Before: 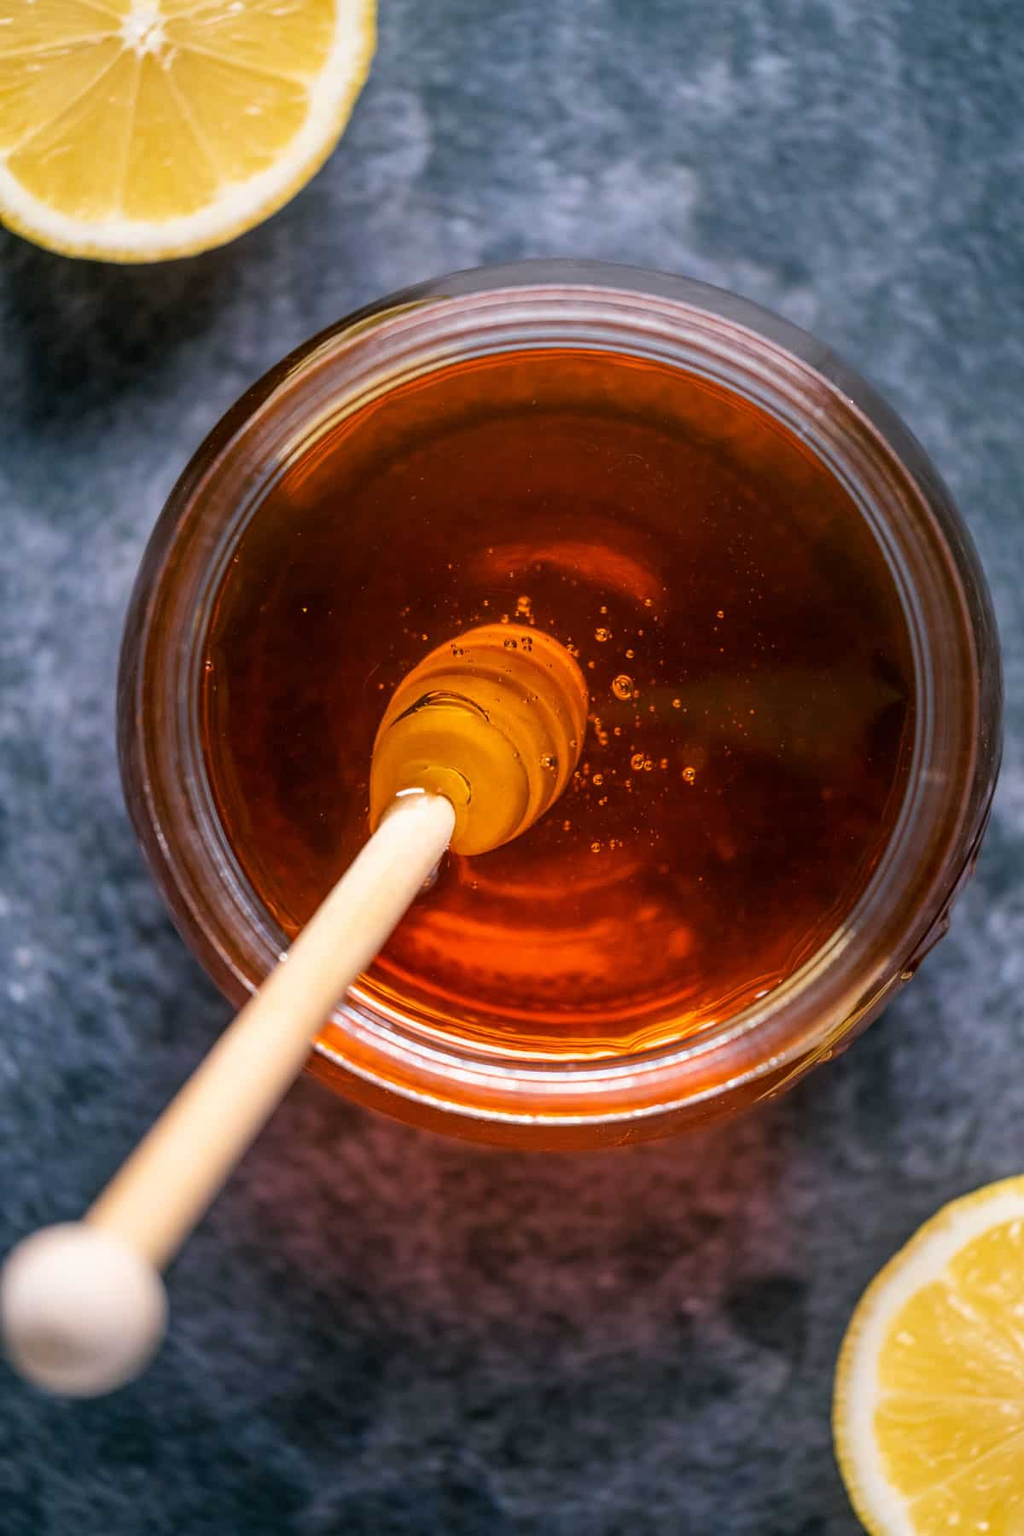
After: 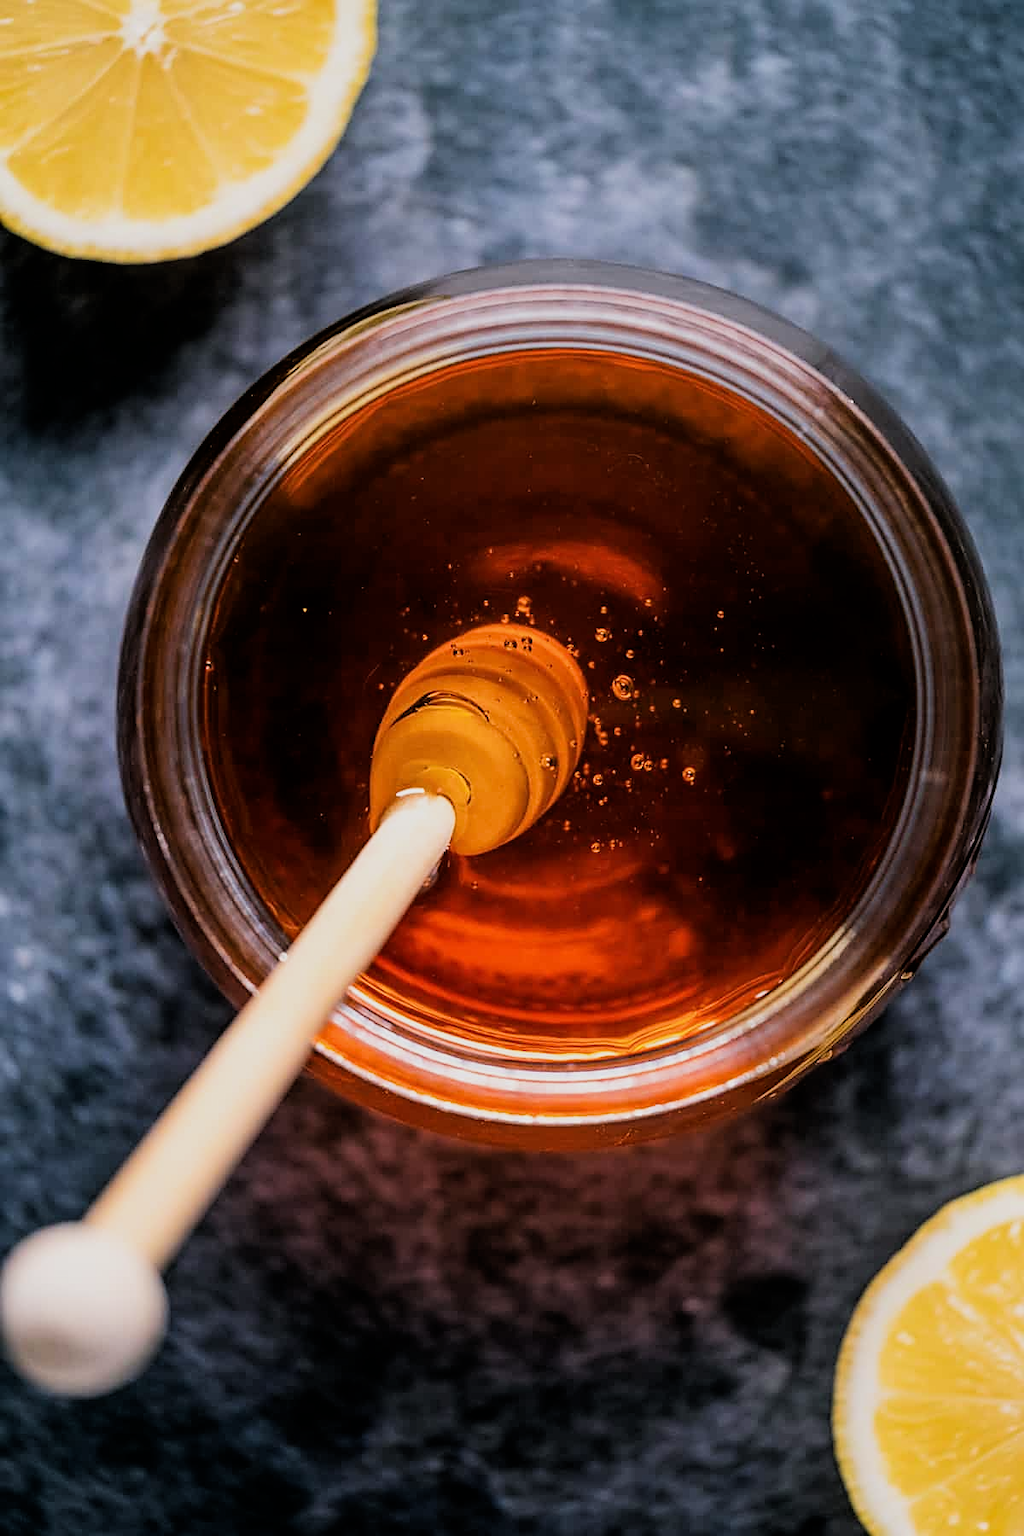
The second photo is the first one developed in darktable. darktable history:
sharpen: on, module defaults
filmic rgb: black relative exposure -5 EV, hardness 2.88, contrast 1.3, highlights saturation mix -30%
